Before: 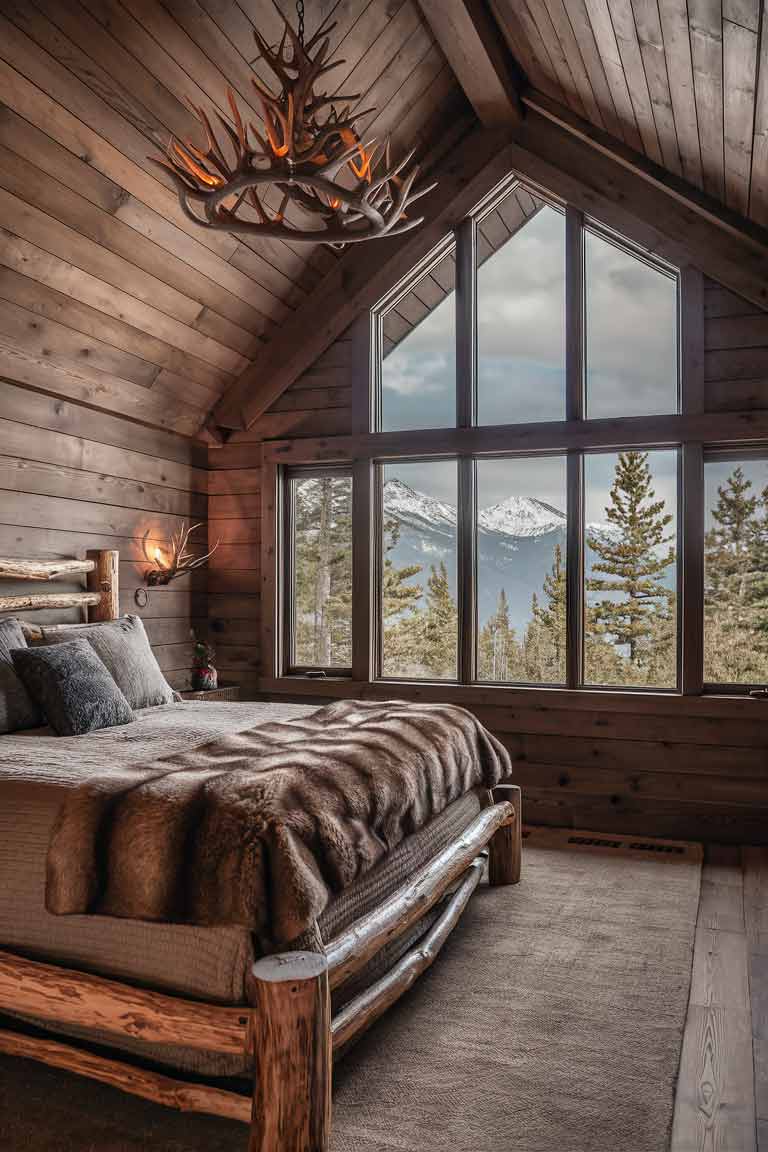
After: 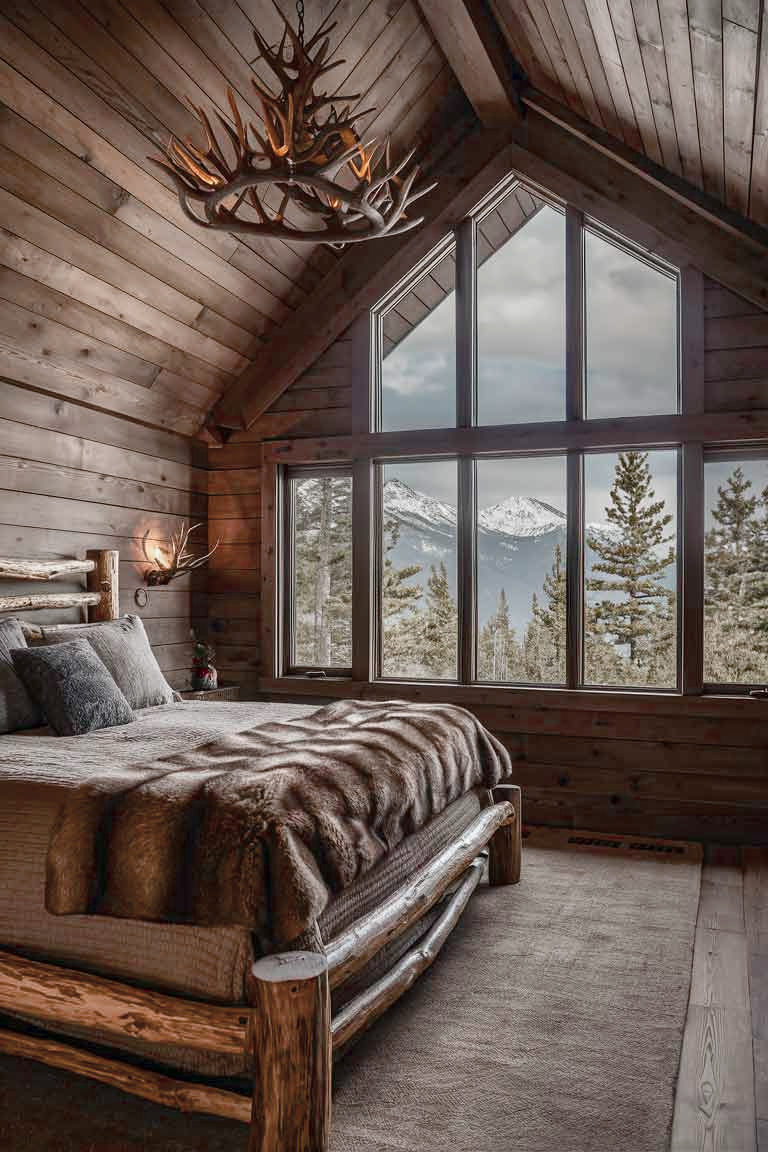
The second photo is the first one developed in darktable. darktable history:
color zones: curves: ch0 [(0, 0.559) (0.153, 0.551) (0.229, 0.5) (0.429, 0.5) (0.571, 0.5) (0.714, 0.5) (0.857, 0.5) (1, 0.559)]; ch1 [(0, 0.417) (0.112, 0.336) (0.213, 0.26) (0.429, 0.34) (0.571, 0.35) (0.683, 0.331) (0.857, 0.344) (1, 0.417)]
color balance rgb: perceptual saturation grading › global saturation 20%, perceptual saturation grading › highlights -25.687%, perceptual saturation grading › shadows 25.052%, perceptual brilliance grading › highlights 11.634%, global vibrance -7.817%, contrast -13.391%, saturation formula JzAzBz (2021)
